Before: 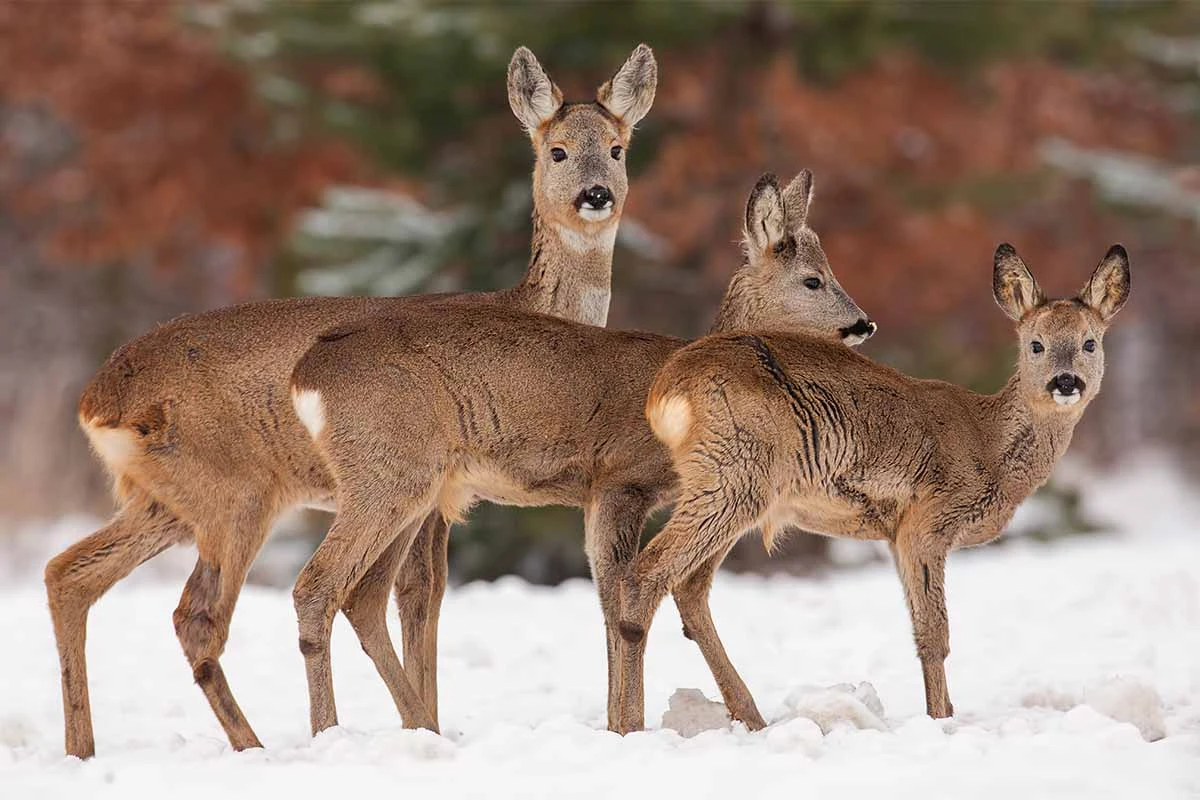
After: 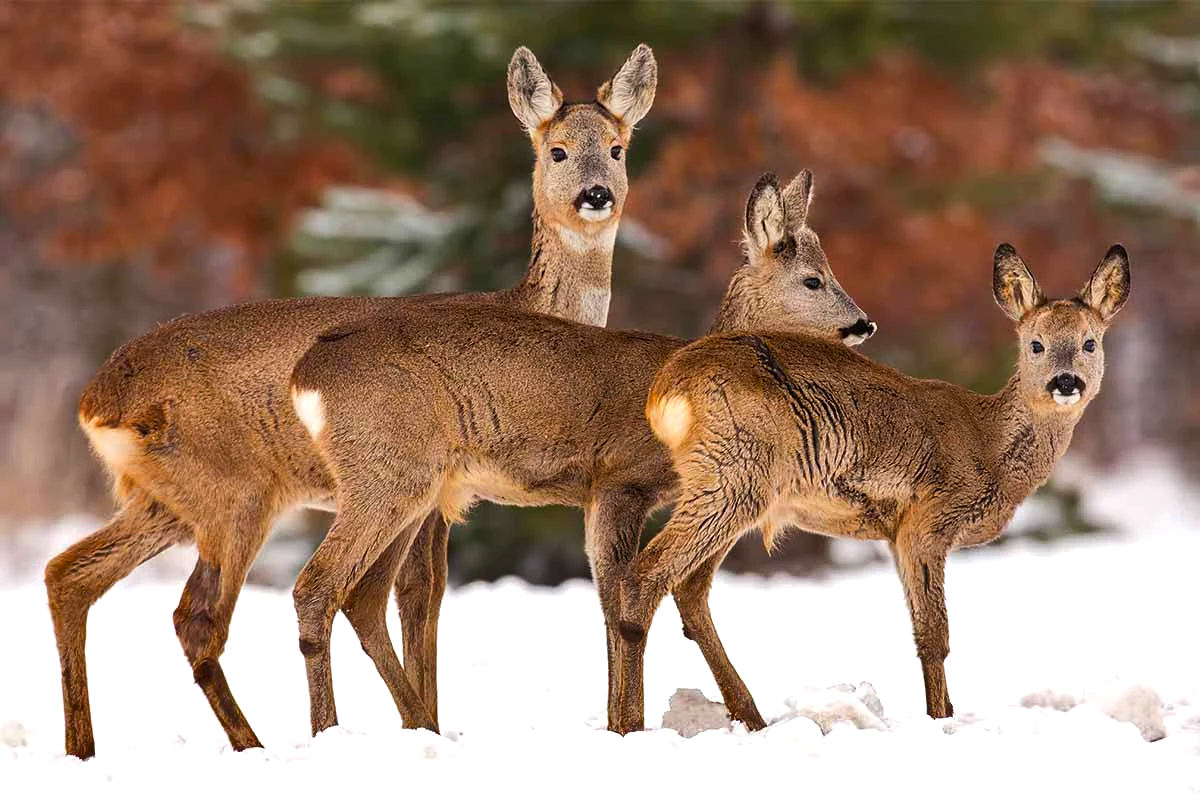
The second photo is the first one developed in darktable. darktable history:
tone equalizer: -8 EV -0.417 EV, -7 EV -0.389 EV, -6 EV -0.333 EV, -5 EV -0.222 EV, -3 EV 0.222 EV, -2 EV 0.333 EV, -1 EV 0.389 EV, +0 EV 0.417 EV, edges refinement/feathering 500, mask exposure compensation -1.57 EV, preserve details no
color balance rgb: perceptual saturation grading › global saturation 20%, global vibrance 20%
shadows and highlights: radius 264.75, soften with gaussian
